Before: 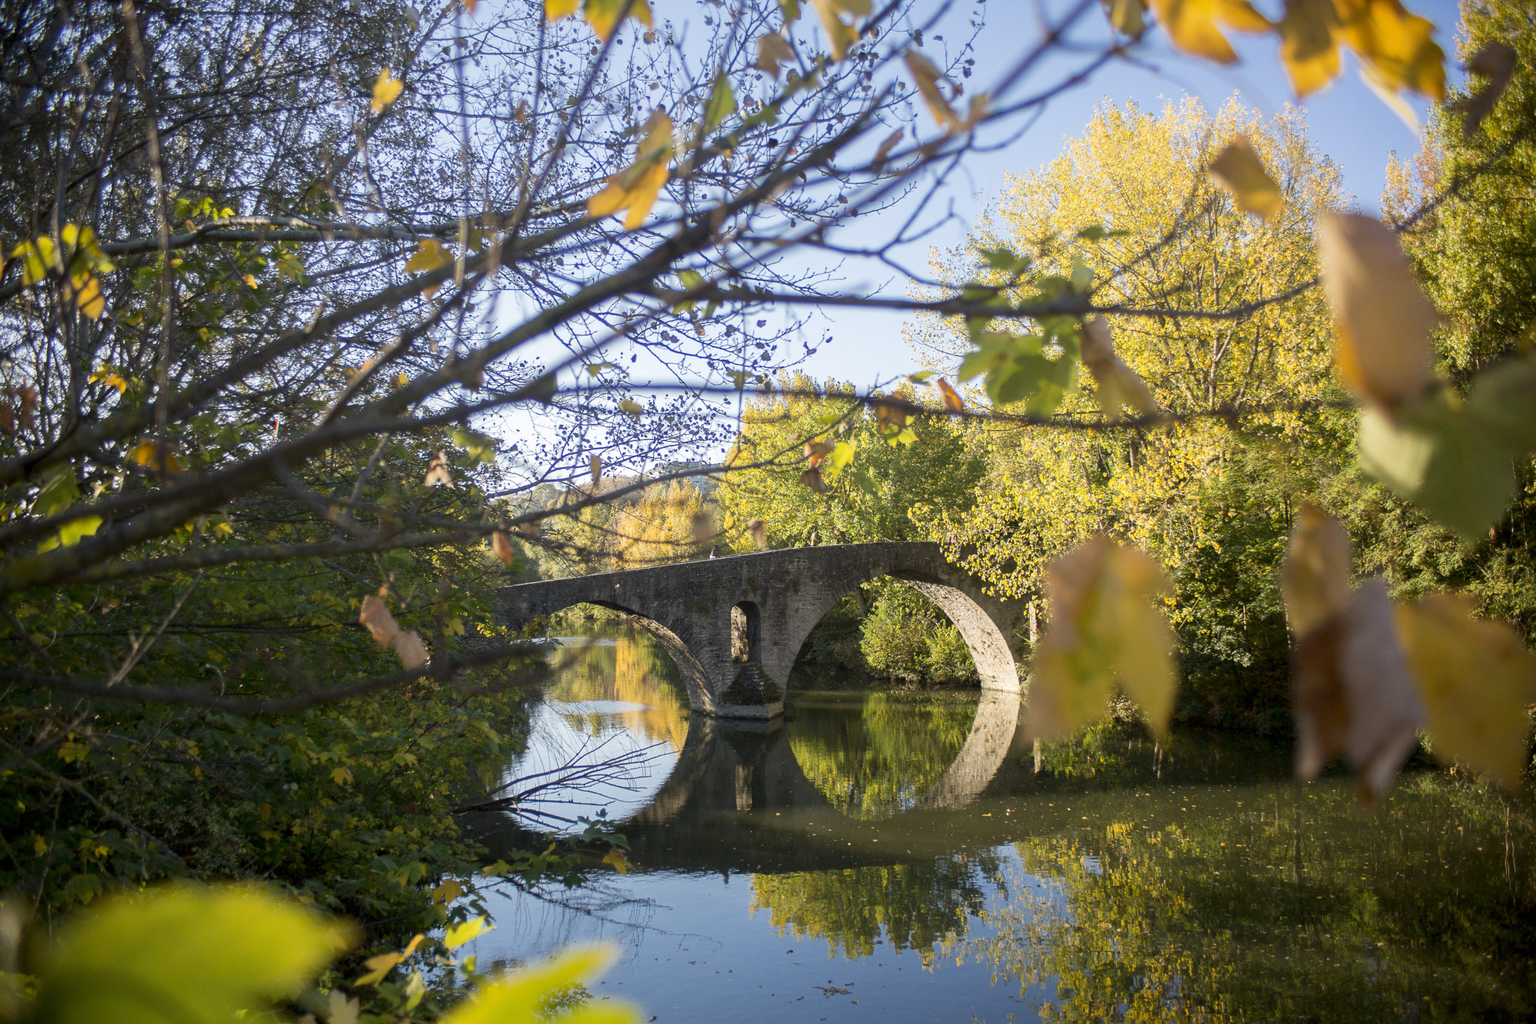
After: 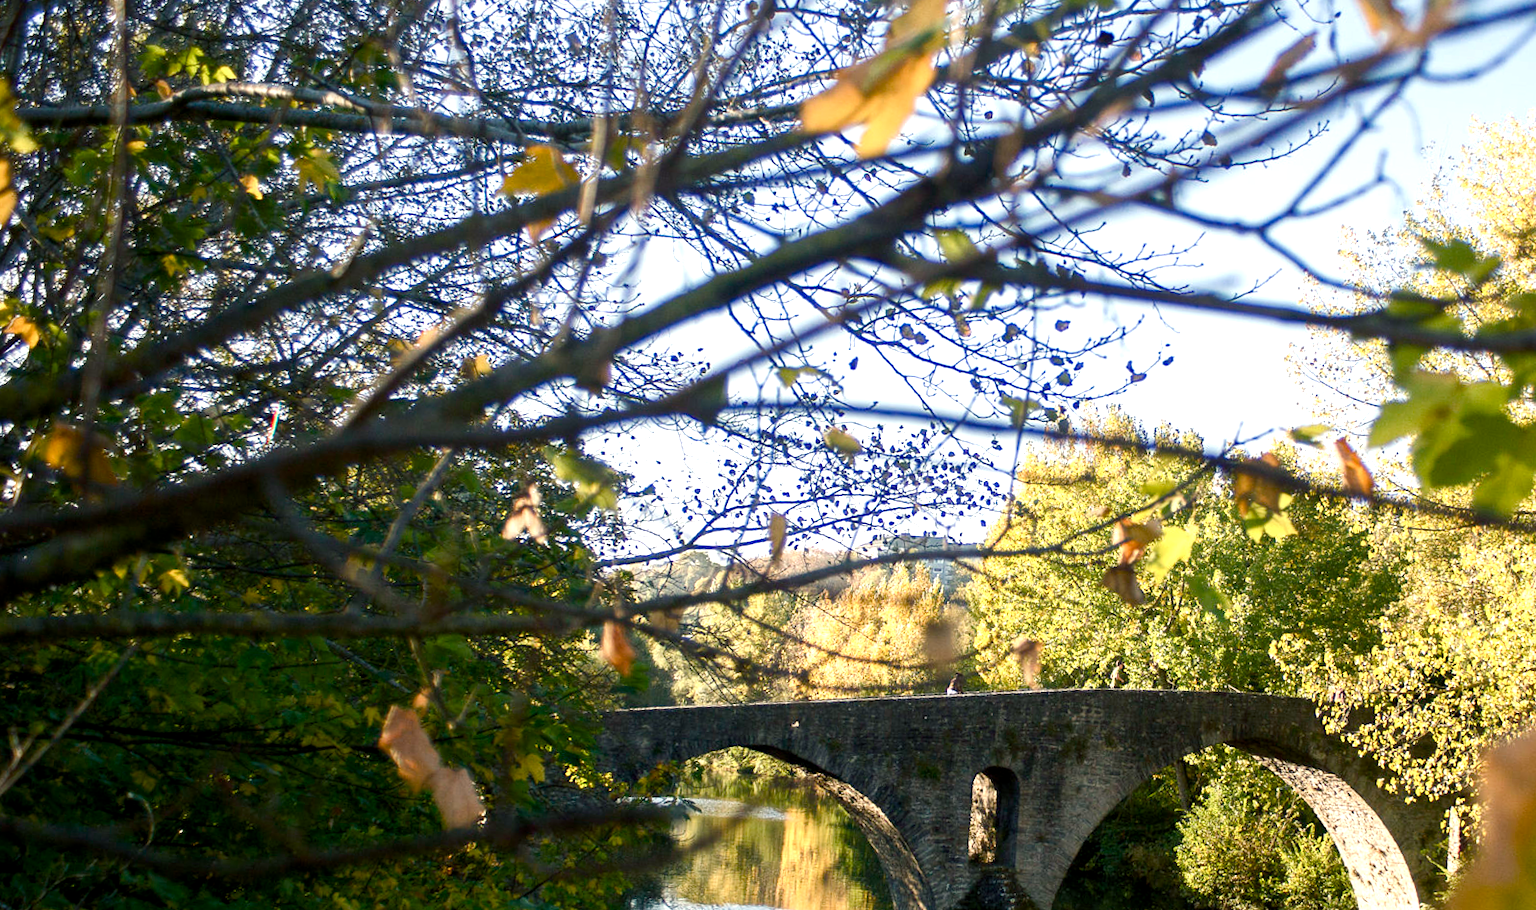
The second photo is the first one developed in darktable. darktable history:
crop and rotate: angle -4.99°, left 2.122%, top 6.945%, right 27.566%, bottom 30.519%
contrast brightness saturation: contrast 0.05
color balance rgb: shadows lift › chroma 2.79%, shadows lift › hue 190.66°, power › hue 171.85°, highlights gain › chroma 2.16%, highlights gain › hue 75.26°, global offset › luminance -0.51%, perceptual saturation grading › highlights -33.8%, perceptual saturation grading › mid-tones 14.98%, perceptual saturation grading › shadows 48.43%, perceptual brilliance grading › highlights 15.68%, perceptual brilliance grading › mid-tones 6.62%, perceptual brilliance grading › shadows -14.98%, global vibrance 11.32%, contrast 5.05%
